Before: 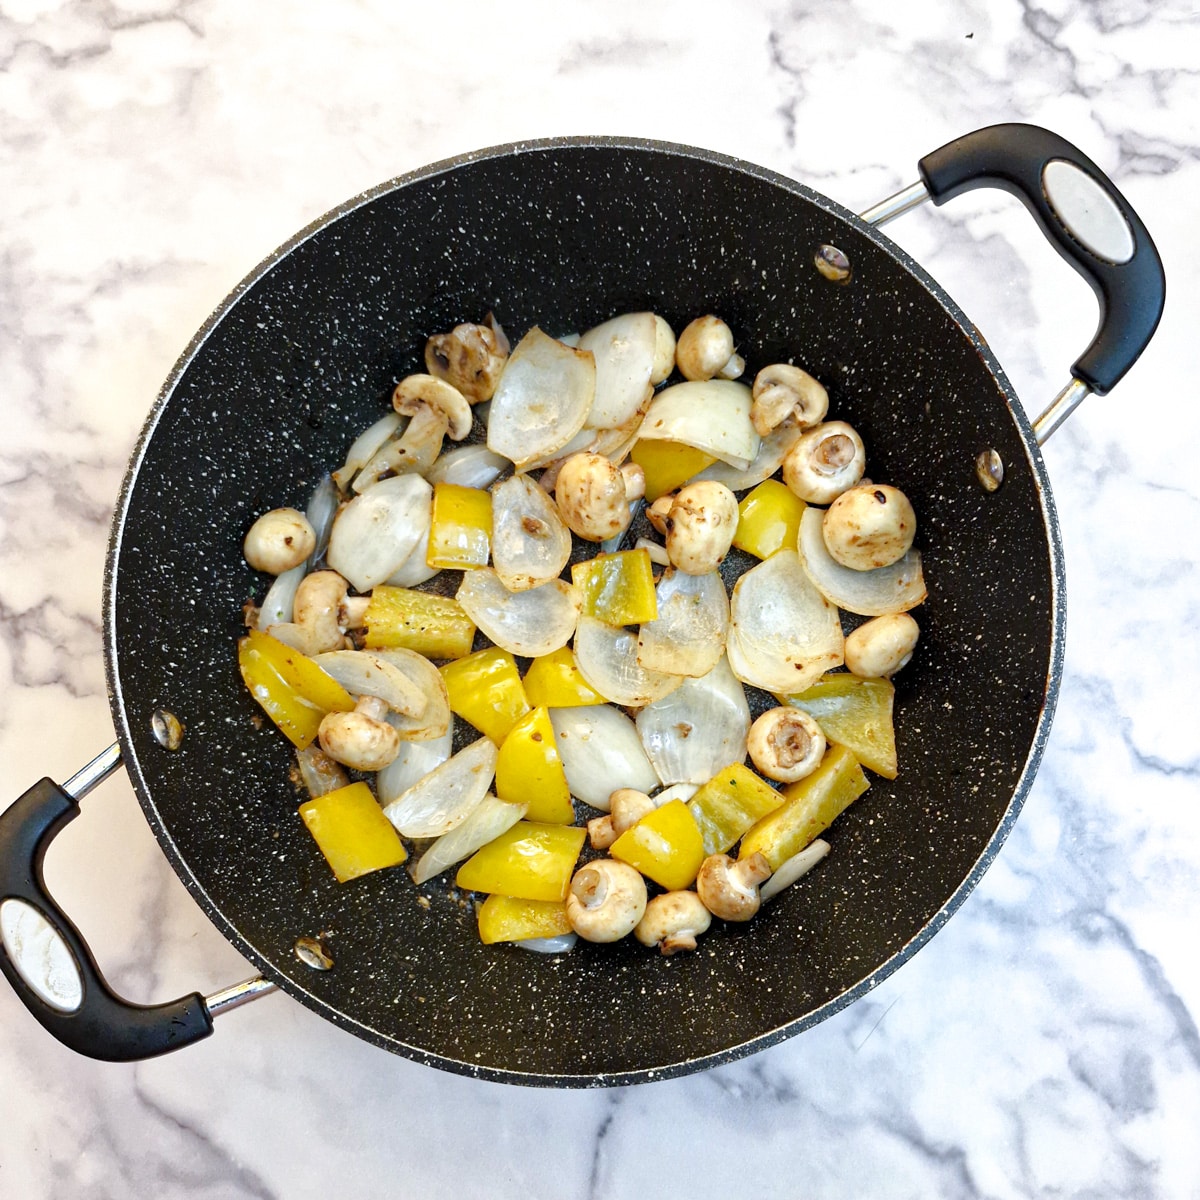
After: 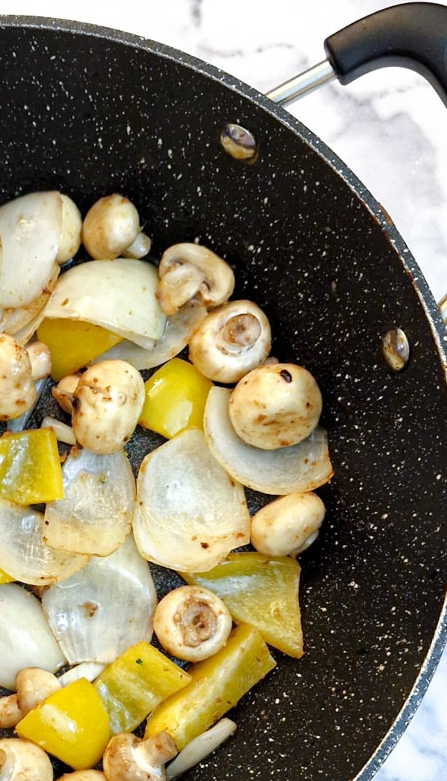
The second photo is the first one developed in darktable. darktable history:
crop and rotate: left 49.527%, top 10.112%, right 13.201%, bottom 24.736%
